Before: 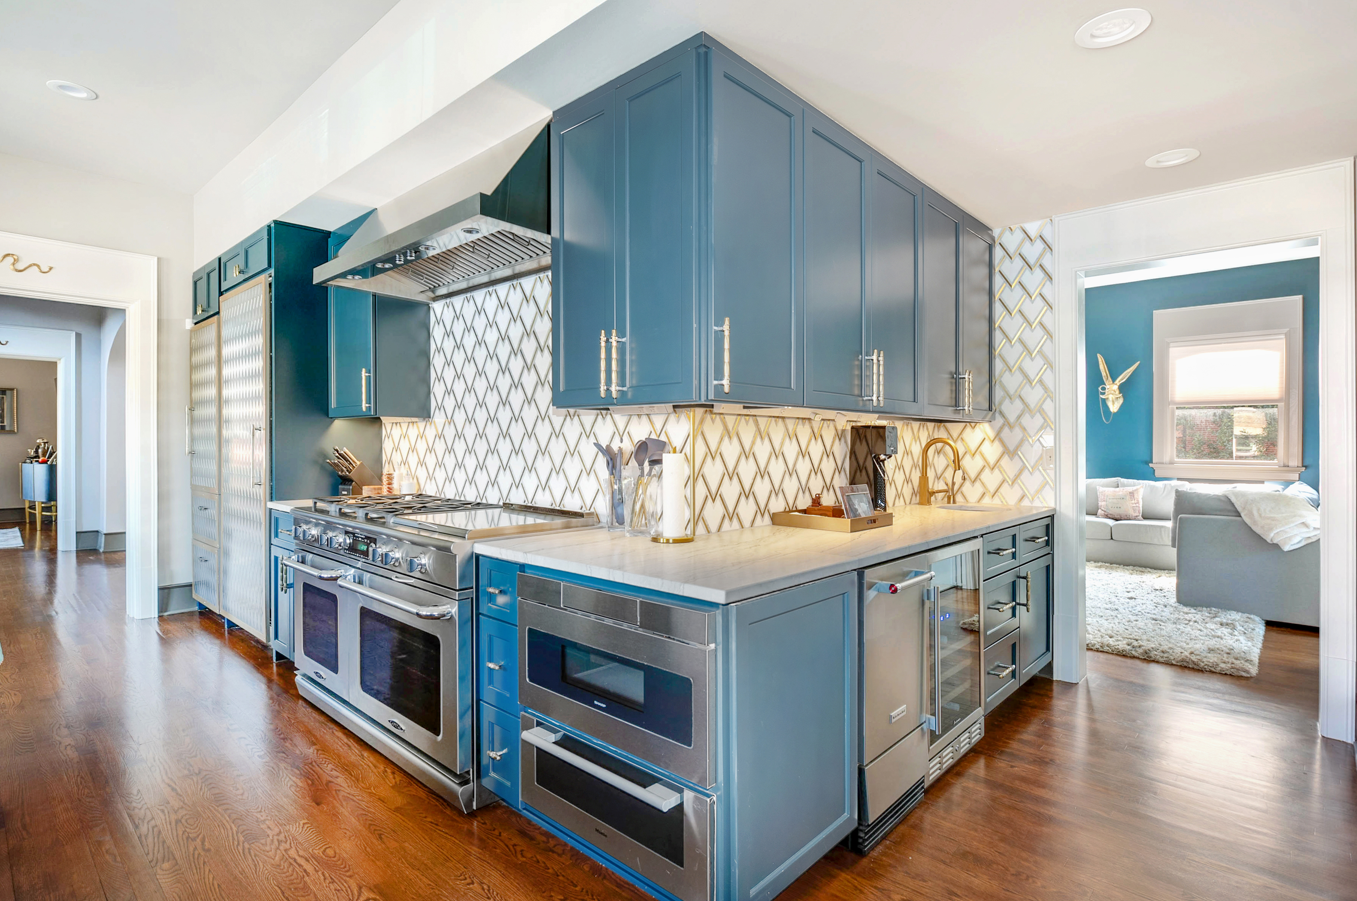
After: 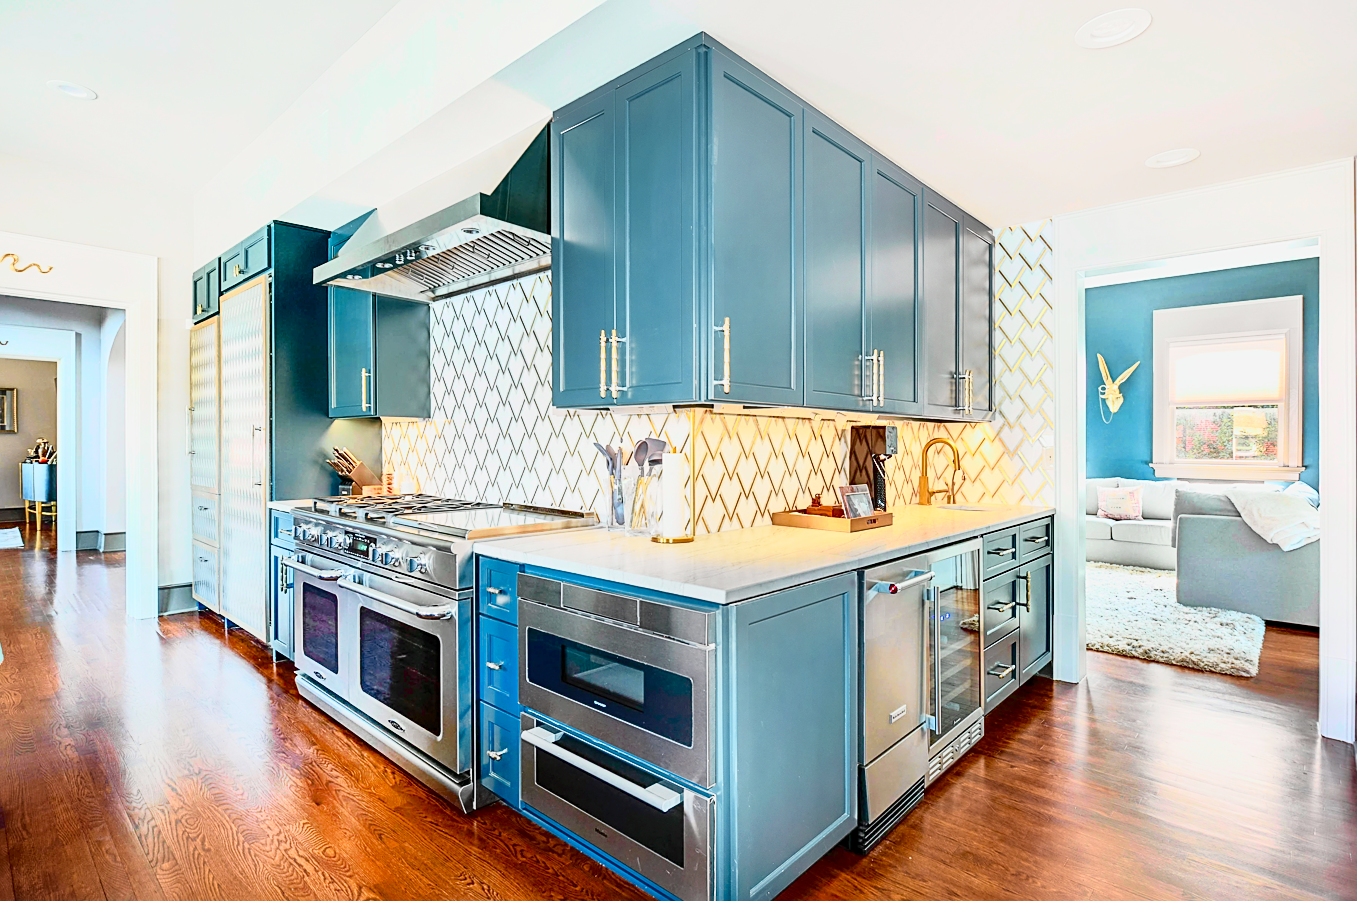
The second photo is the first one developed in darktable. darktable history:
tone curve: curves: ch0 [(0, 0) (0.046, 0.031) (0.163, 0.114) (0.391, 0.432) (0.488, 0.561) (0.695, 0.839) (0.785, 0.904) (1, 0.965)]; ch1 [(0, 0) (0.248, 0.252) (0.427, 0.412) (0.482, 0.462) (0.499, 0.497) (0.518, 0.52) (0.535, 0.577) (0.585, 0.623) (0.679, 0.743) (0.788, 0.809) (1, 1)]; ch2 [(0, 0) (0.313, 0.262) (0.427, 0.417) (0.473, 0.47) (0.503, 0.503) (0.523, 0.515) (0.557, 0.596) (0.598, 0.646) (0.708, 0.771) (1, 1)], color space Lab, independent channels, preserve colors none
sharpen: on, module defaults
